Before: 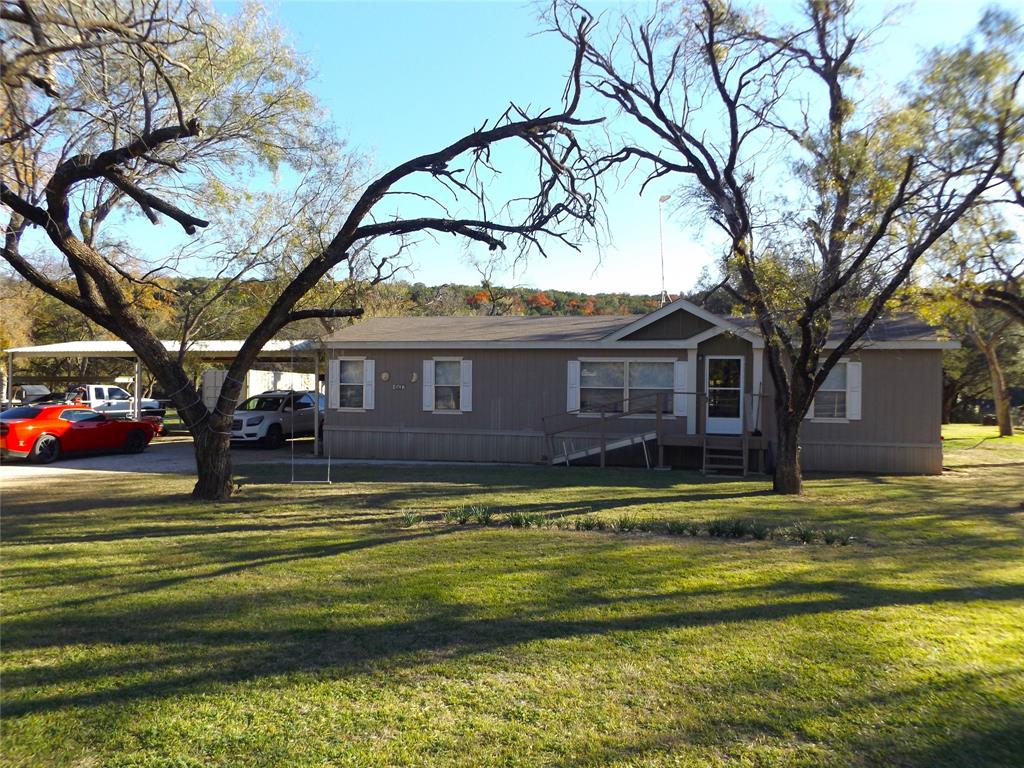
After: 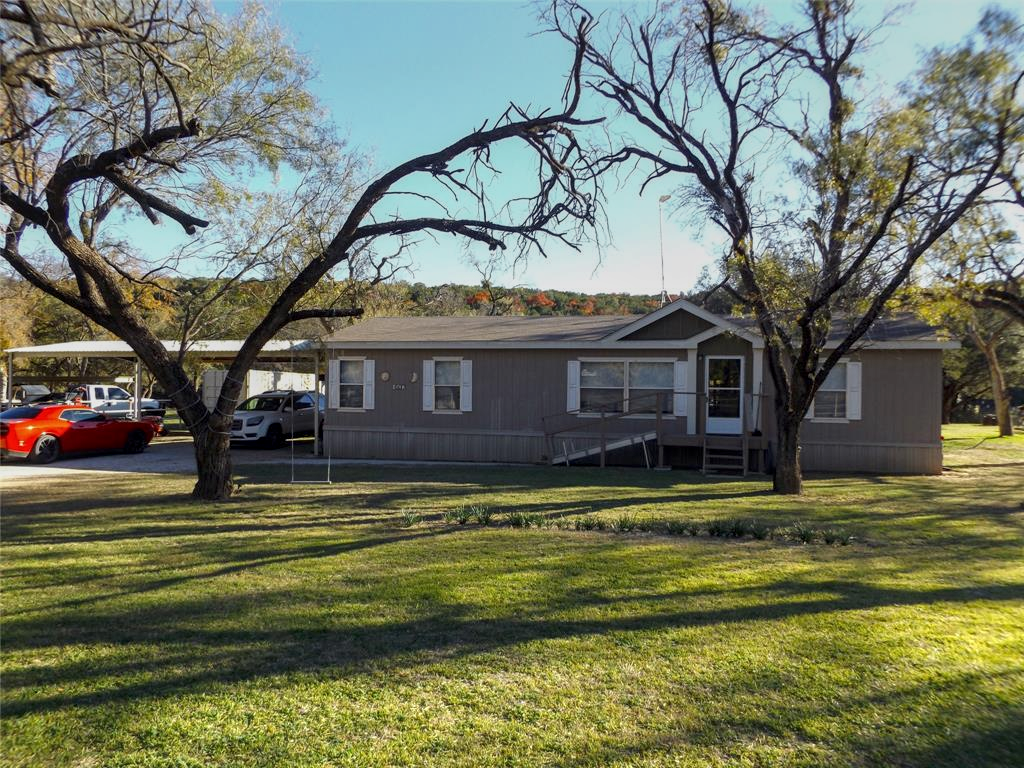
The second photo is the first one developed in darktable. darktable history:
local contrast: on, module defaults
graduated density: on, module defaults
